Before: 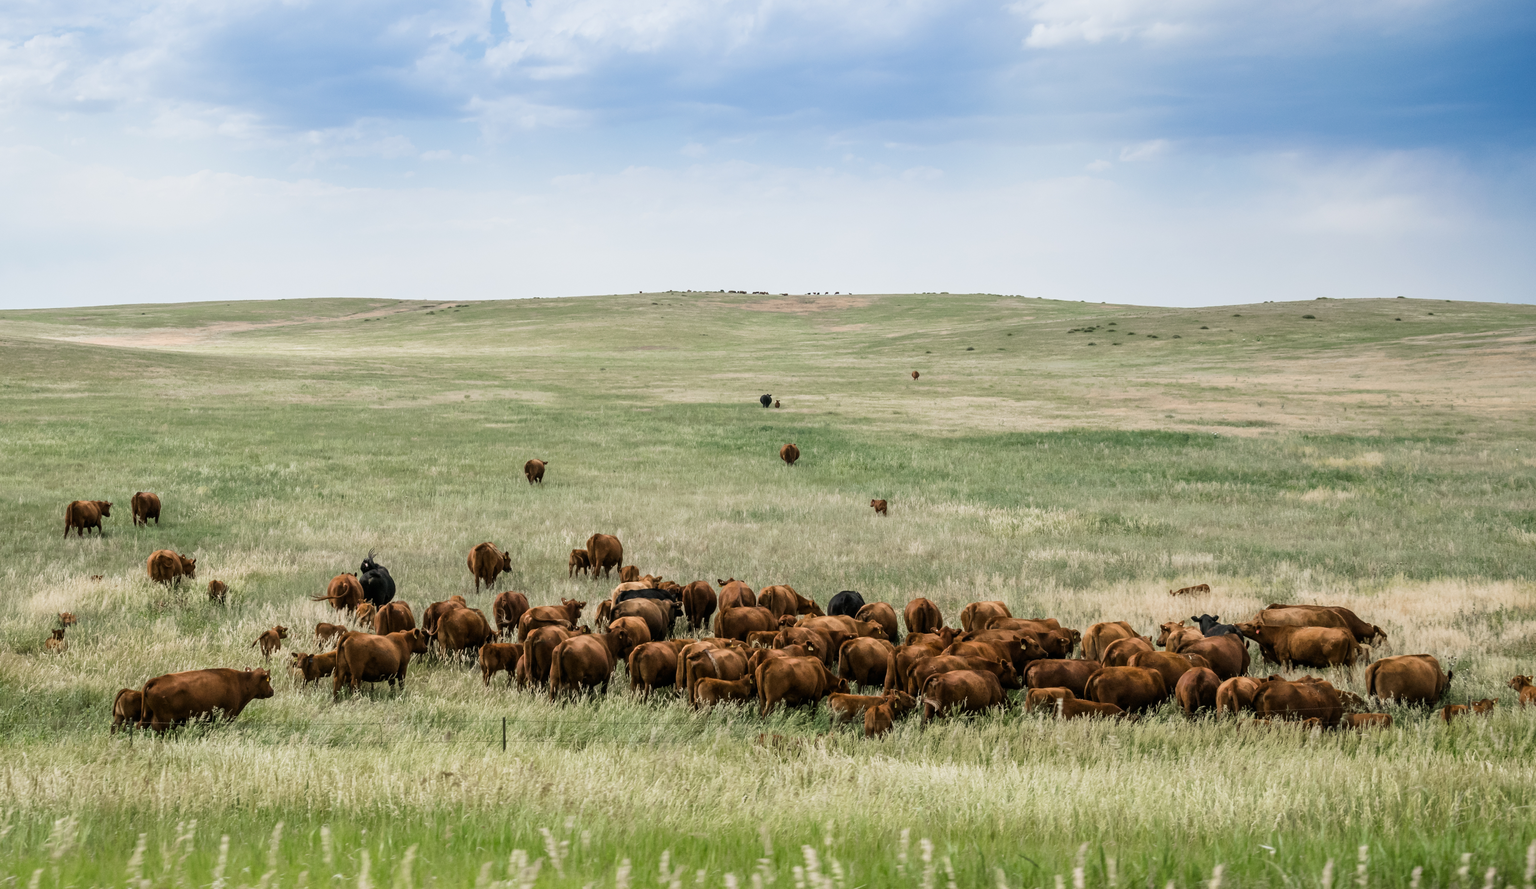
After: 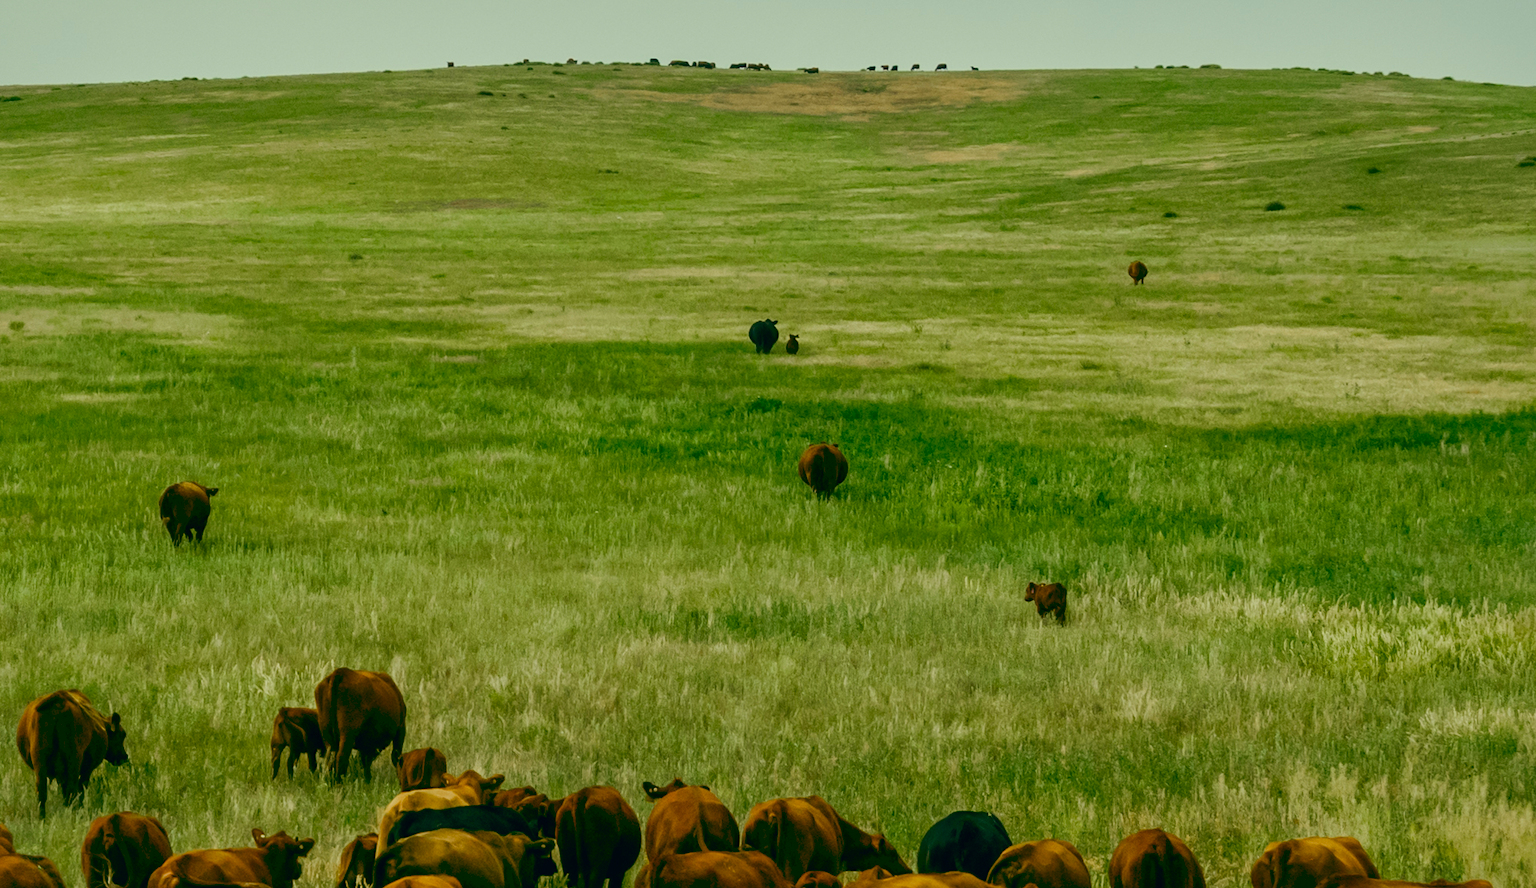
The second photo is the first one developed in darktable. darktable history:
exposure: black level correction 0.007, compensate highlight preservation false
tone equalizer: on, module defaults
color balance rgb: linear chroma grading › global chroma 15%, perceptual saturation grading › global saturation 30%
color balance: lift [1.005, 0.99, 1.007, 1.01], gamma [1, 1.034, 1.032, 0.966], gain [0.873, 1.055, 1.067, 0.933]
crop: left 30%, top 30%, right 30%, bottom 30%
contrast brightness saturation: contrast 0.1, brightness -0.26, saturation 0.14
white balance: red 0.978, blue 0.999
shadows and highlights: on, module defaults
